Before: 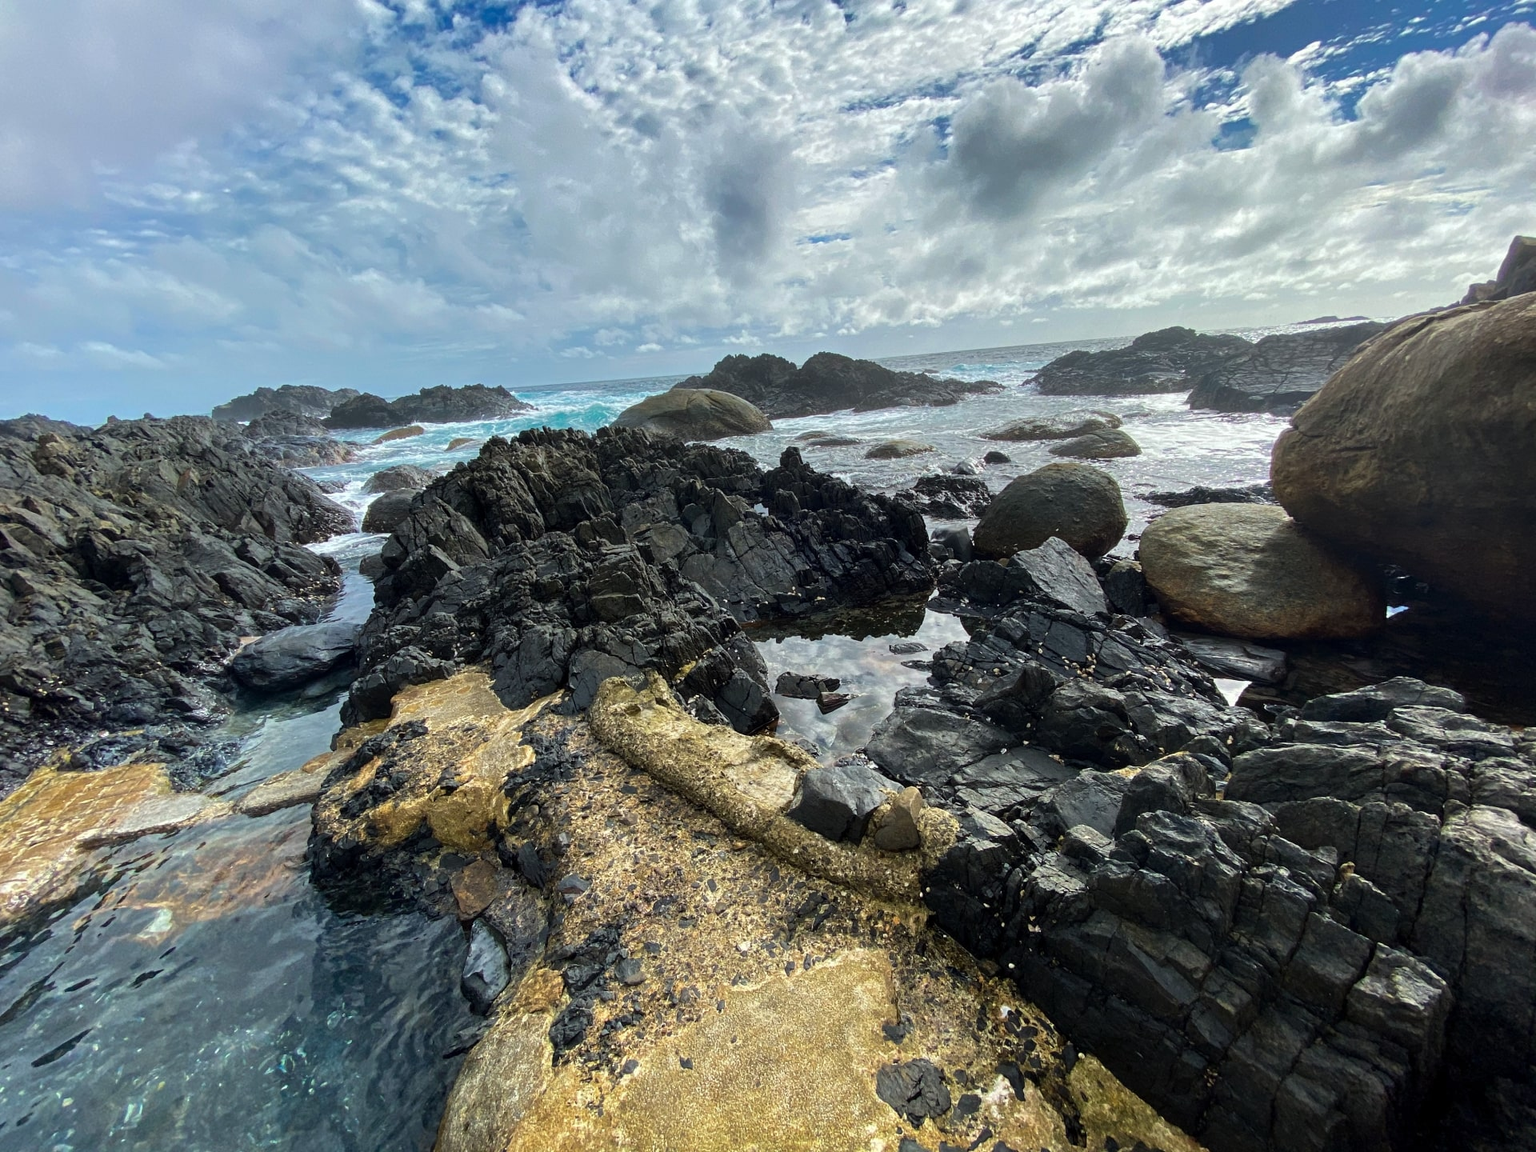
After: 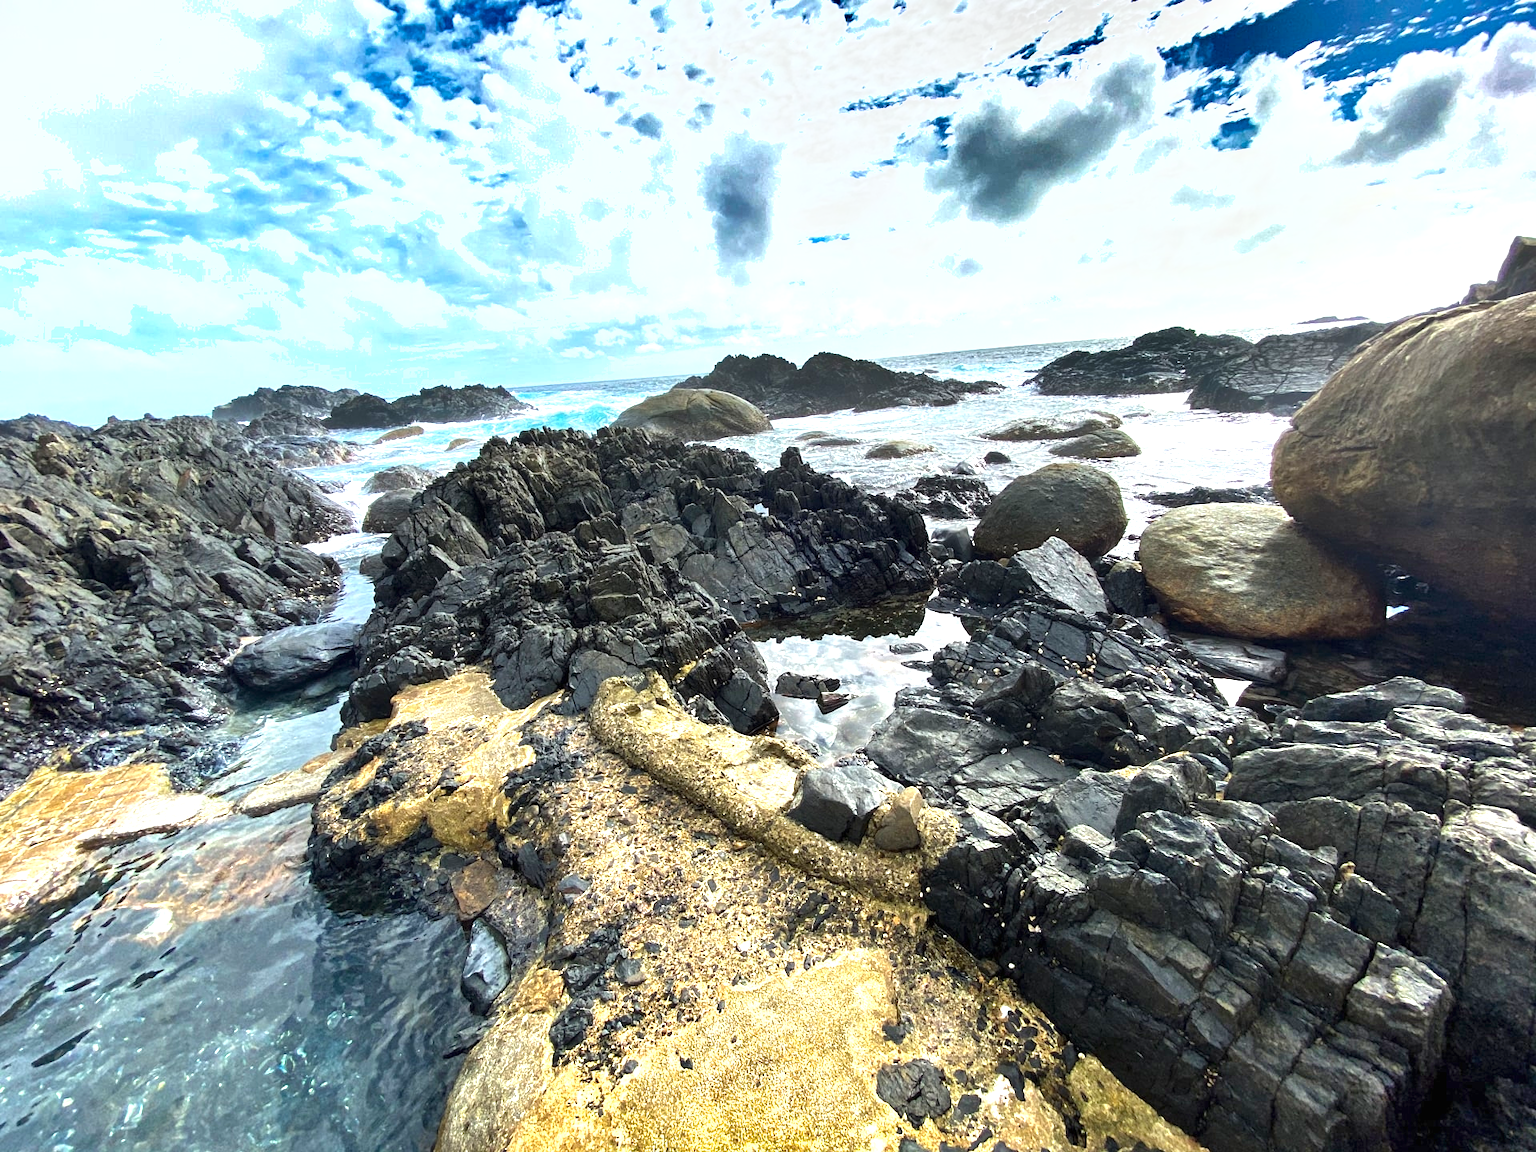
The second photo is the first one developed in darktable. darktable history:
tone equalizer: edges refinement/feathering 500, mask exposure compensation -1.57 EV, preserve details no
shadows and highlights: soften with gaussian
exposure: black level correction 0, exposure 1.199 EV, compensate highlight preservation false
